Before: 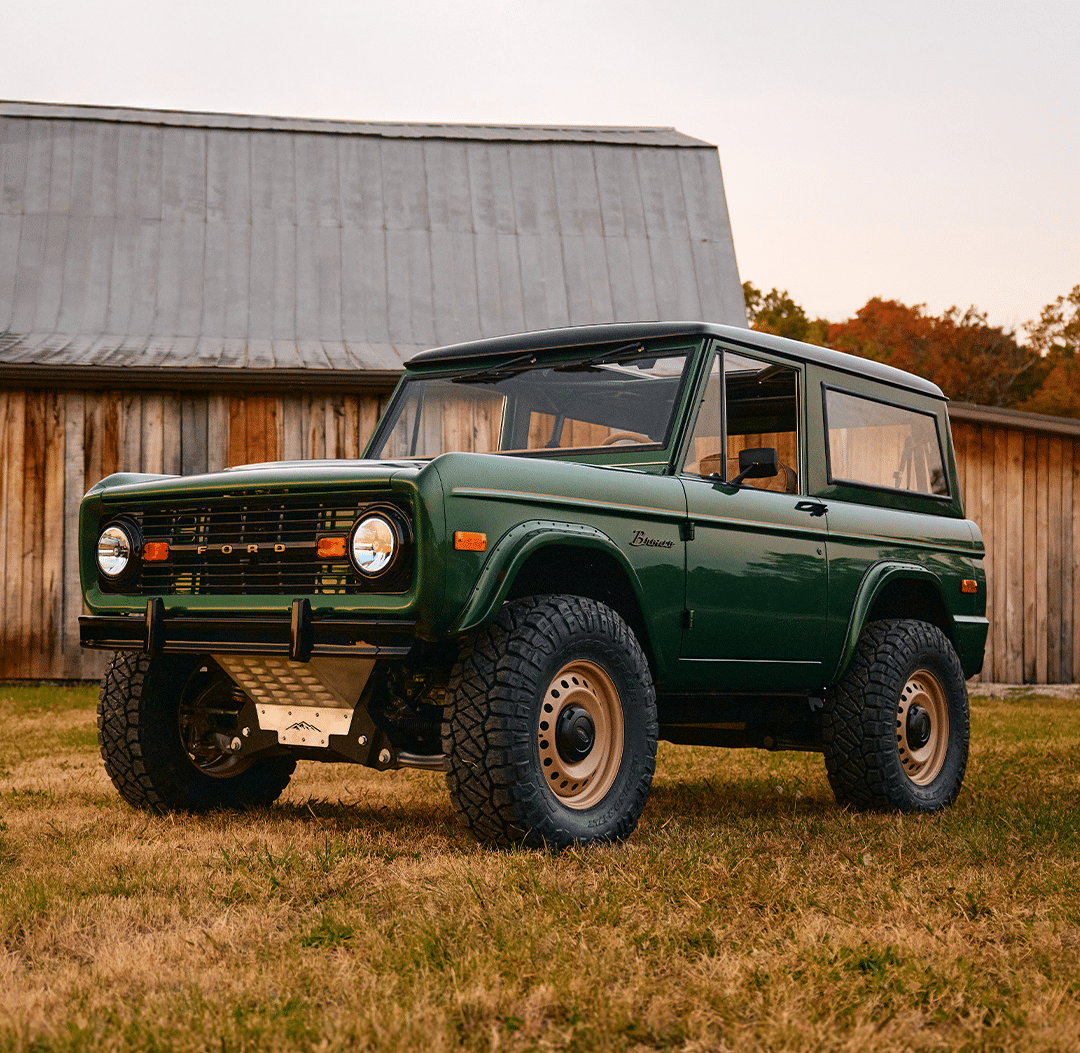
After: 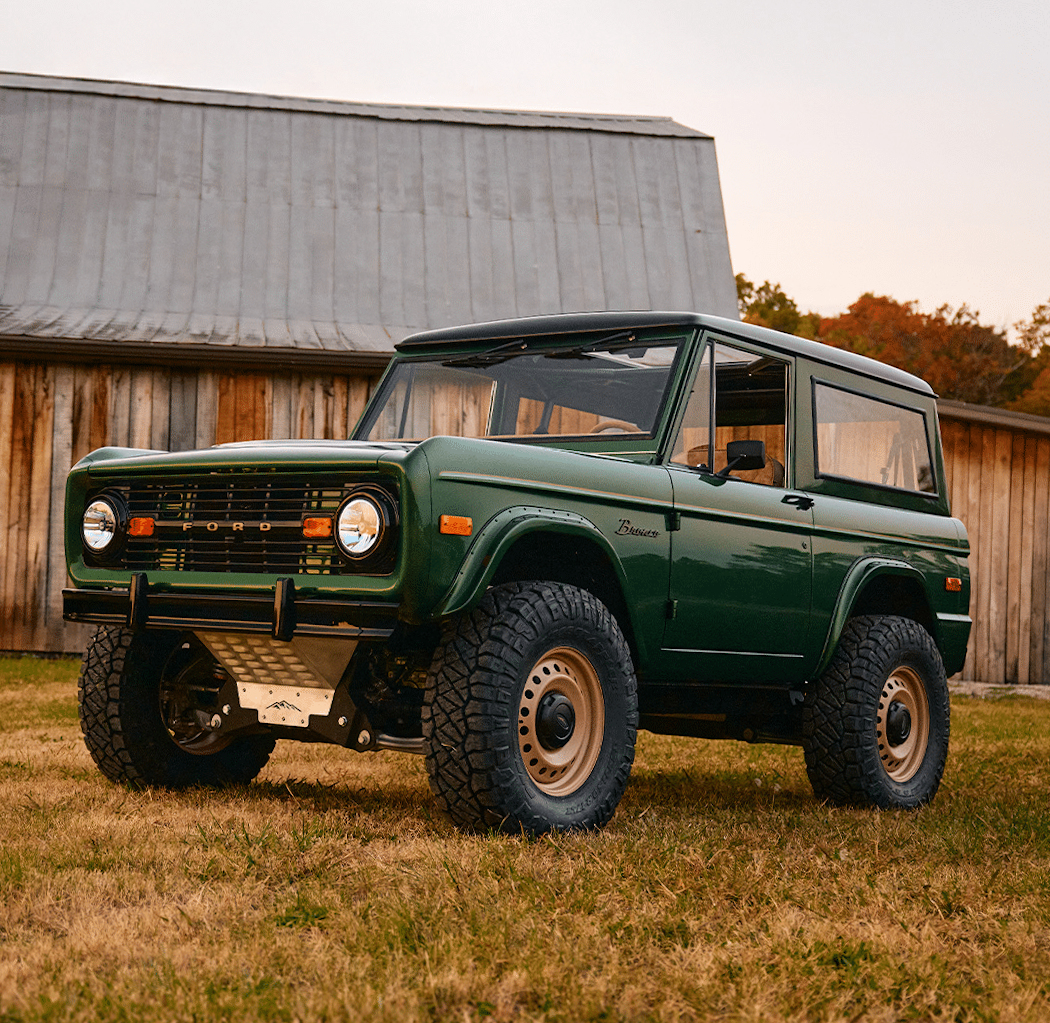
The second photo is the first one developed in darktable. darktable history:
crop and rotate: angle -1.61°
